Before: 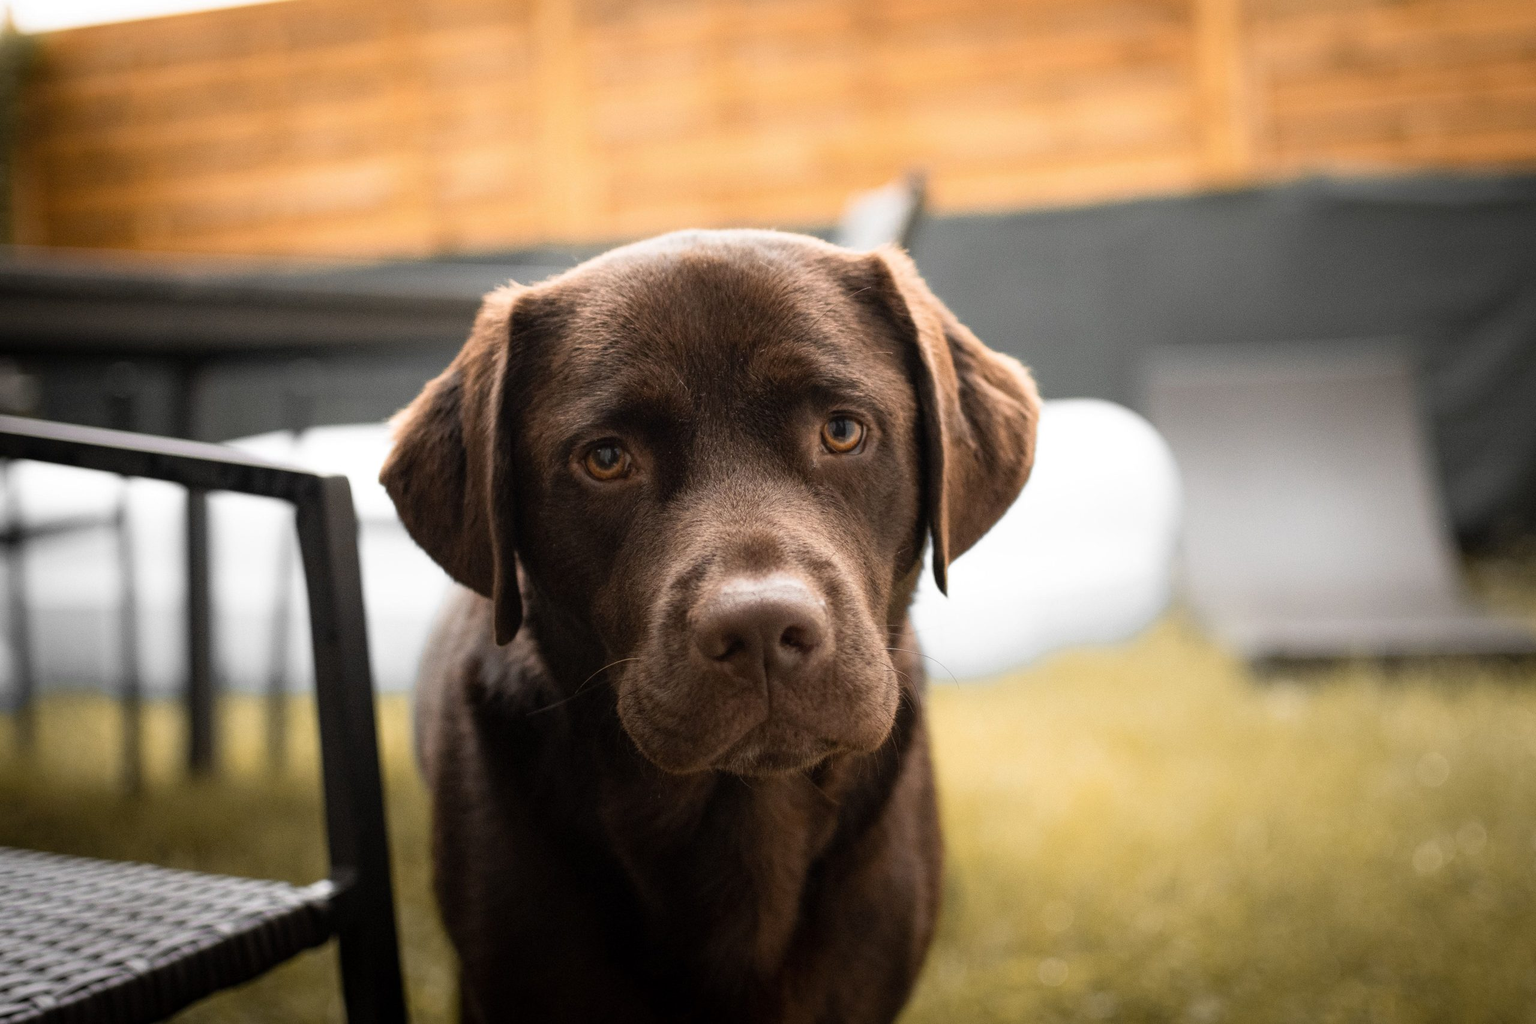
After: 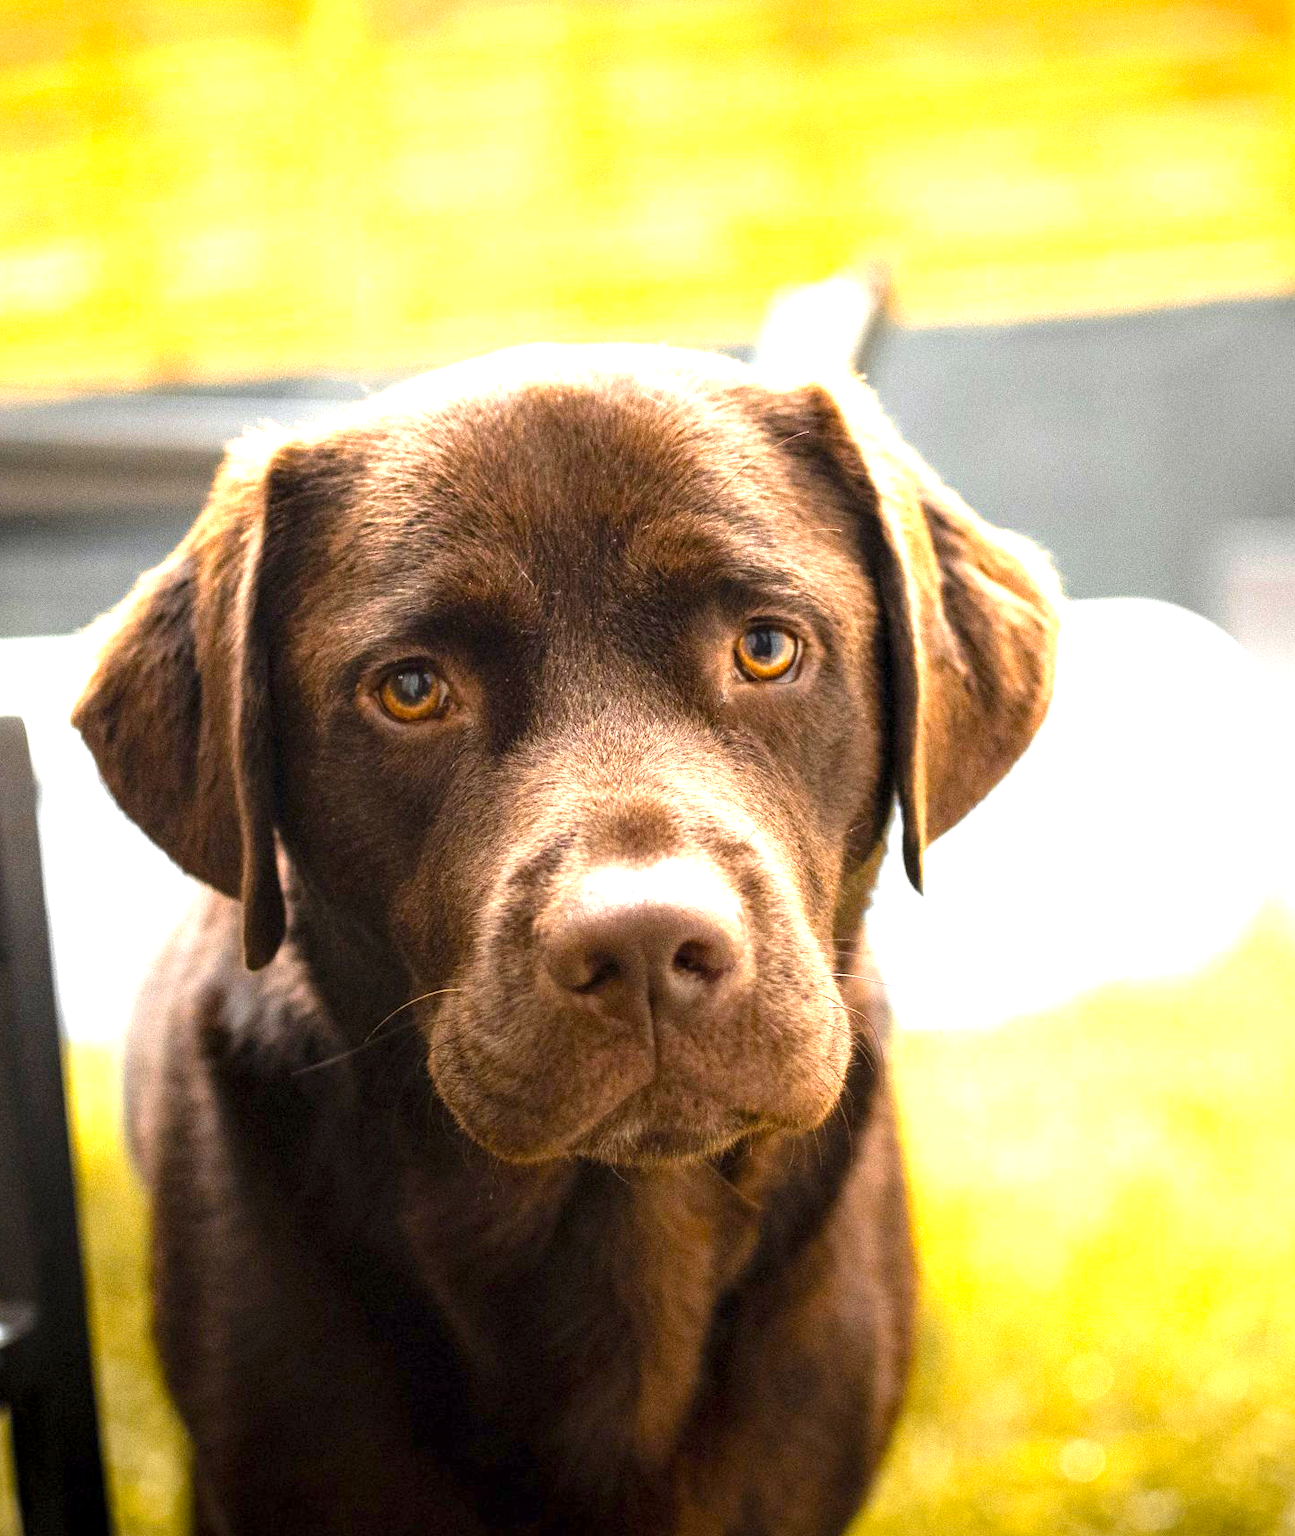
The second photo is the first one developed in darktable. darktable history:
crop: left 21.674%, right 22.086%
exposure: black level correction 0, exposure 1.5 EV, compensate exposure bias true, compensate highlight preservation false
color balance rgb: perceptual saturation grading › global saturation 30%, global vibrance 20%
contrast equalizer: octaves 7, y [[0.6 ×6], [0.55 ×6], [0 ×6], [0 ×6], [0 ×6]], mix 0.3
